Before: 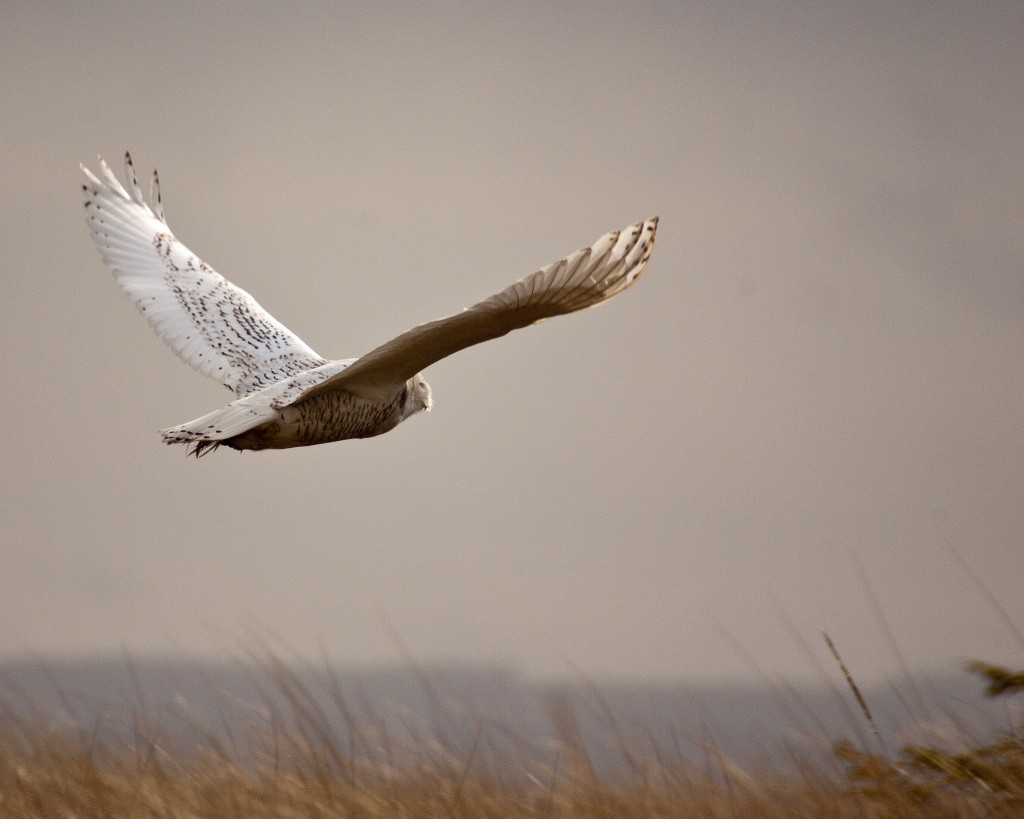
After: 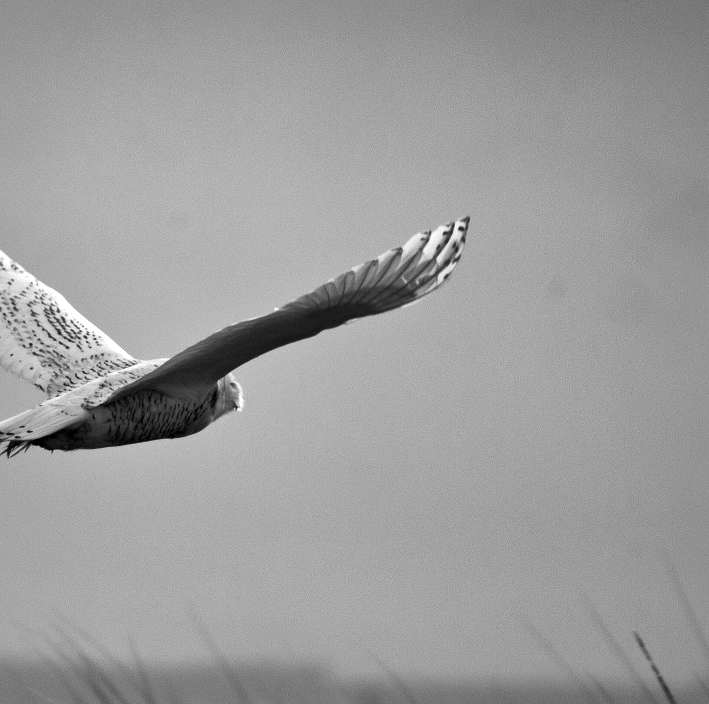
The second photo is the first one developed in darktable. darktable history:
crop: left 18.479%, right 12.2%, bottom 13.971%
monochrome: on, module defaults
local contrast: mode bilateral grid, contrast 20, coarseness 50, detail 179%, midtone range 0.2
